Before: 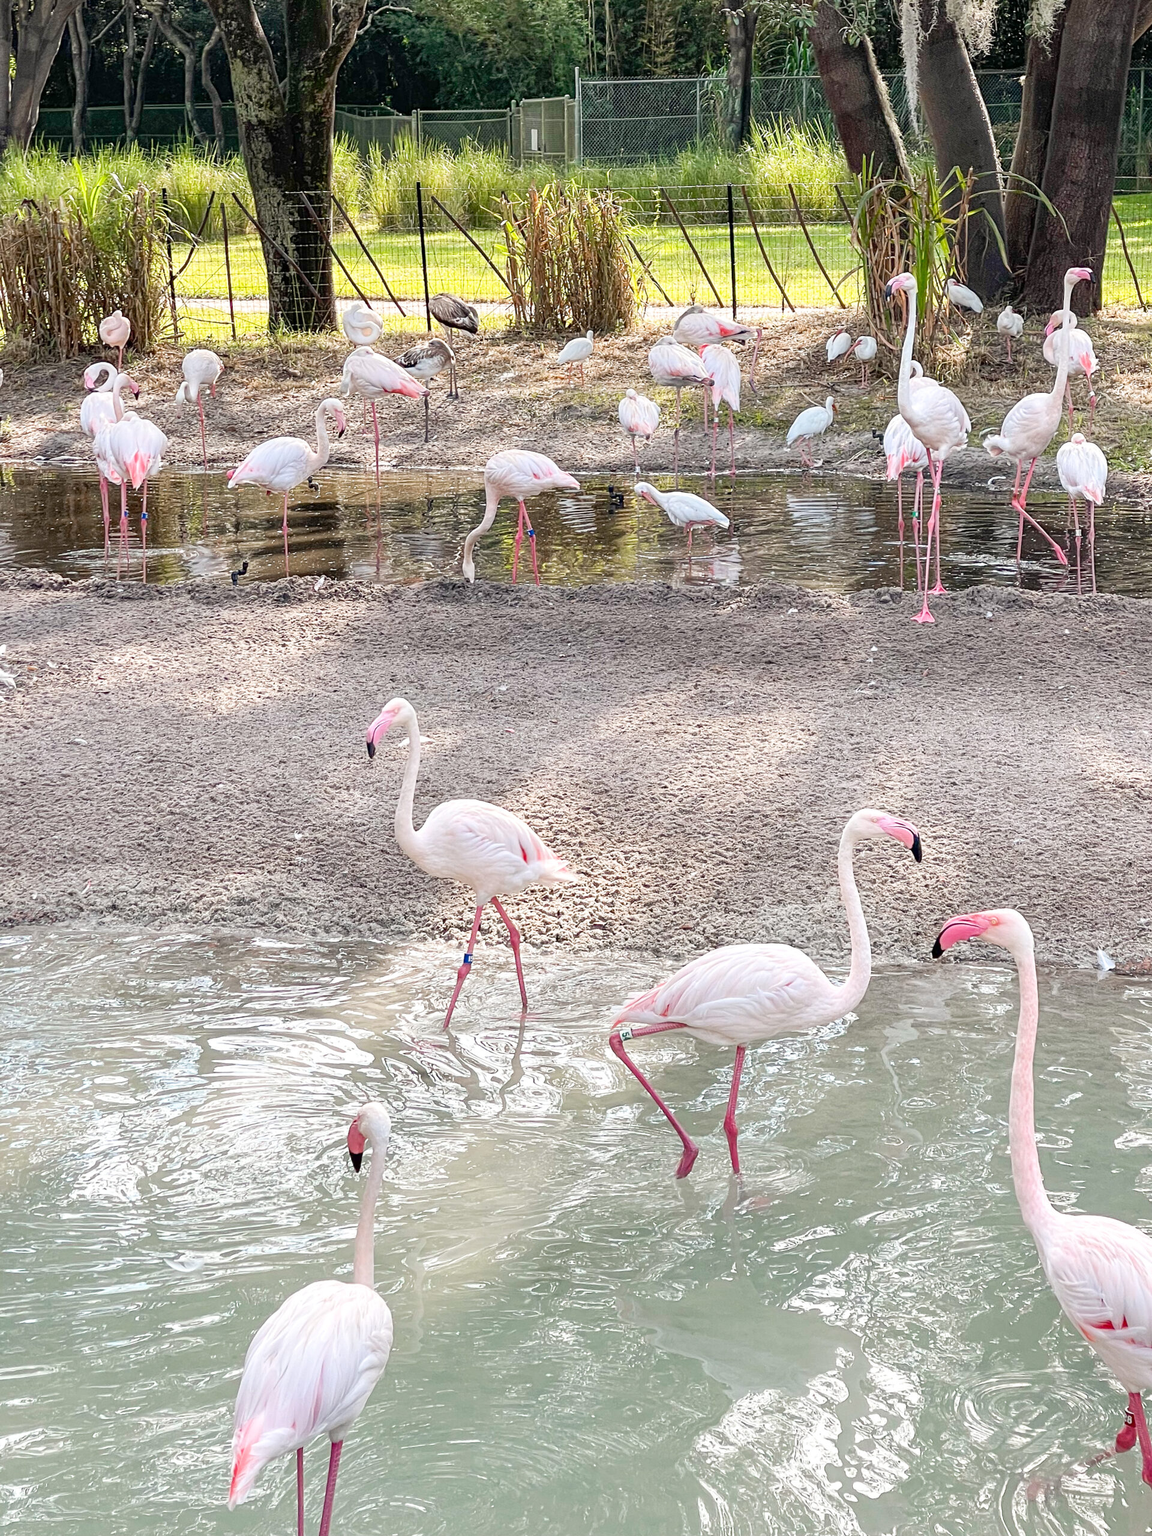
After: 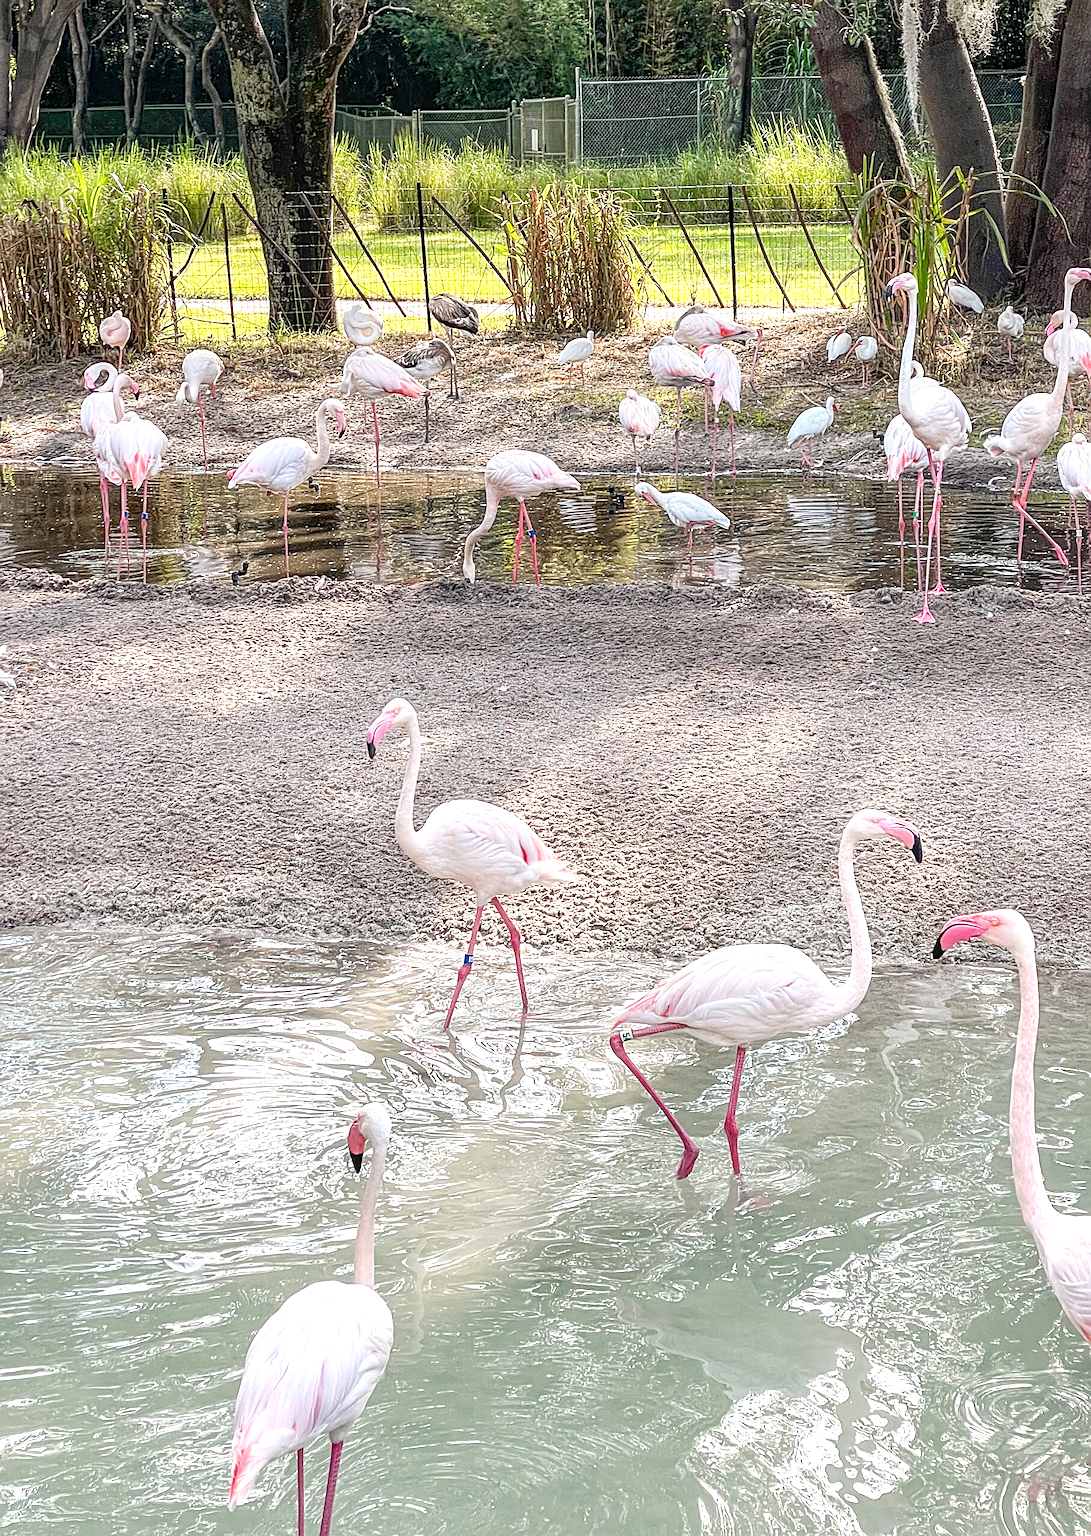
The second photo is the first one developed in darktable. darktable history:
local contrast: on, module defaults
sharpen: on, module defaults
crop and rotate: left 0%, right 5.256%
exposure: exposure 0.203 EV, compensate highlight preservation false
